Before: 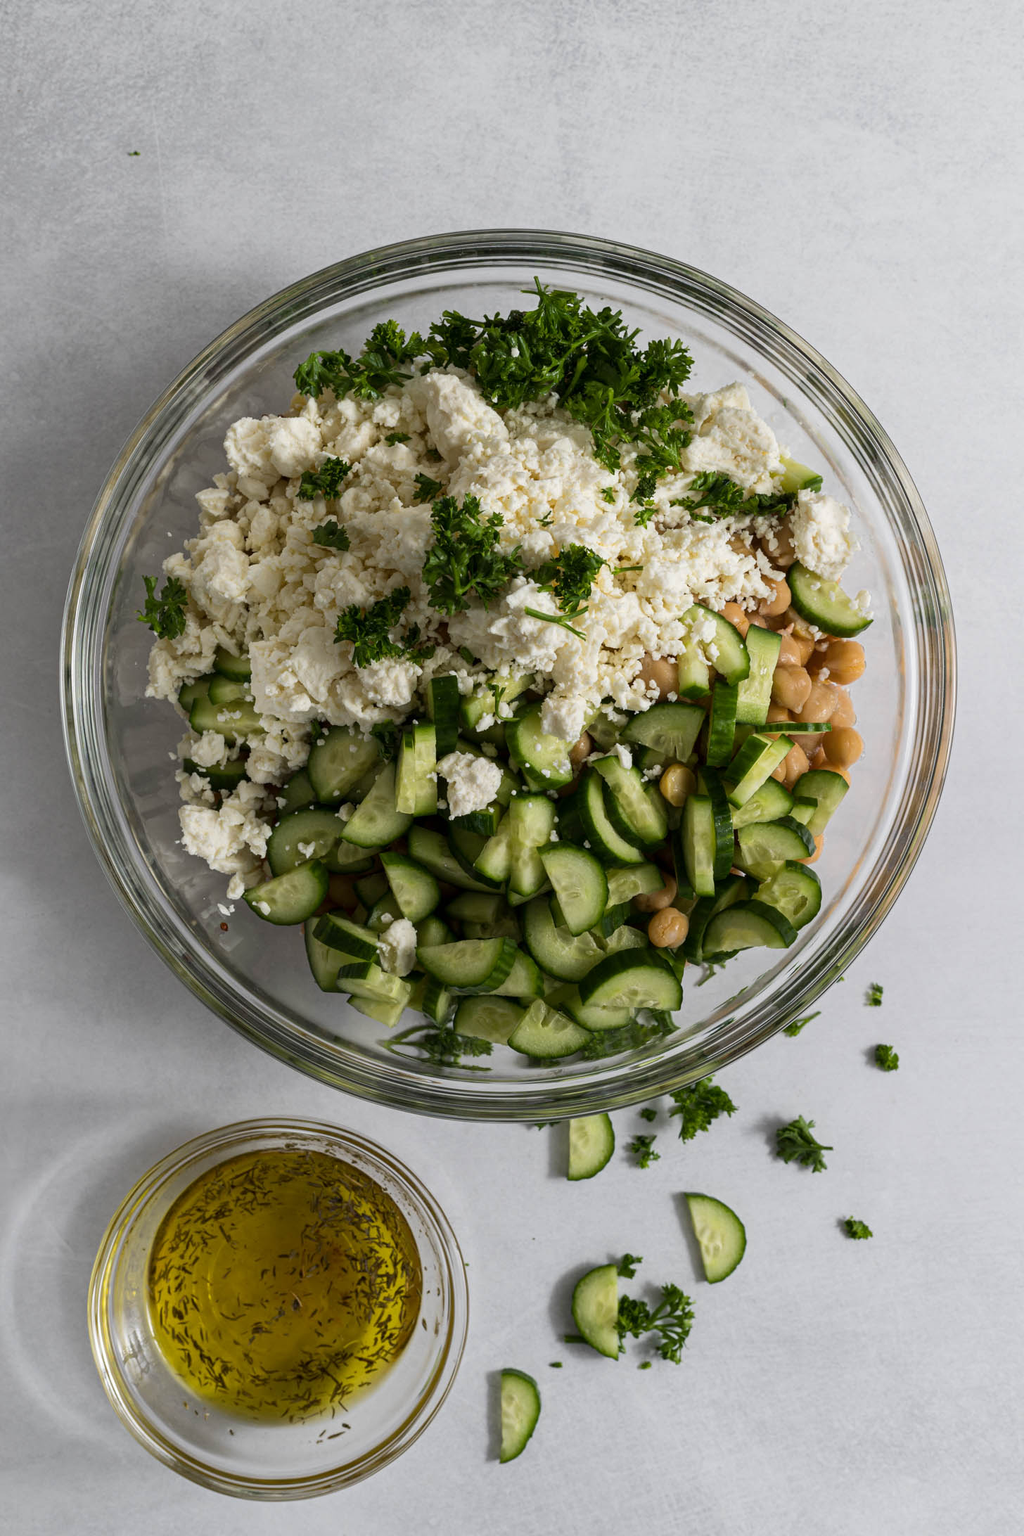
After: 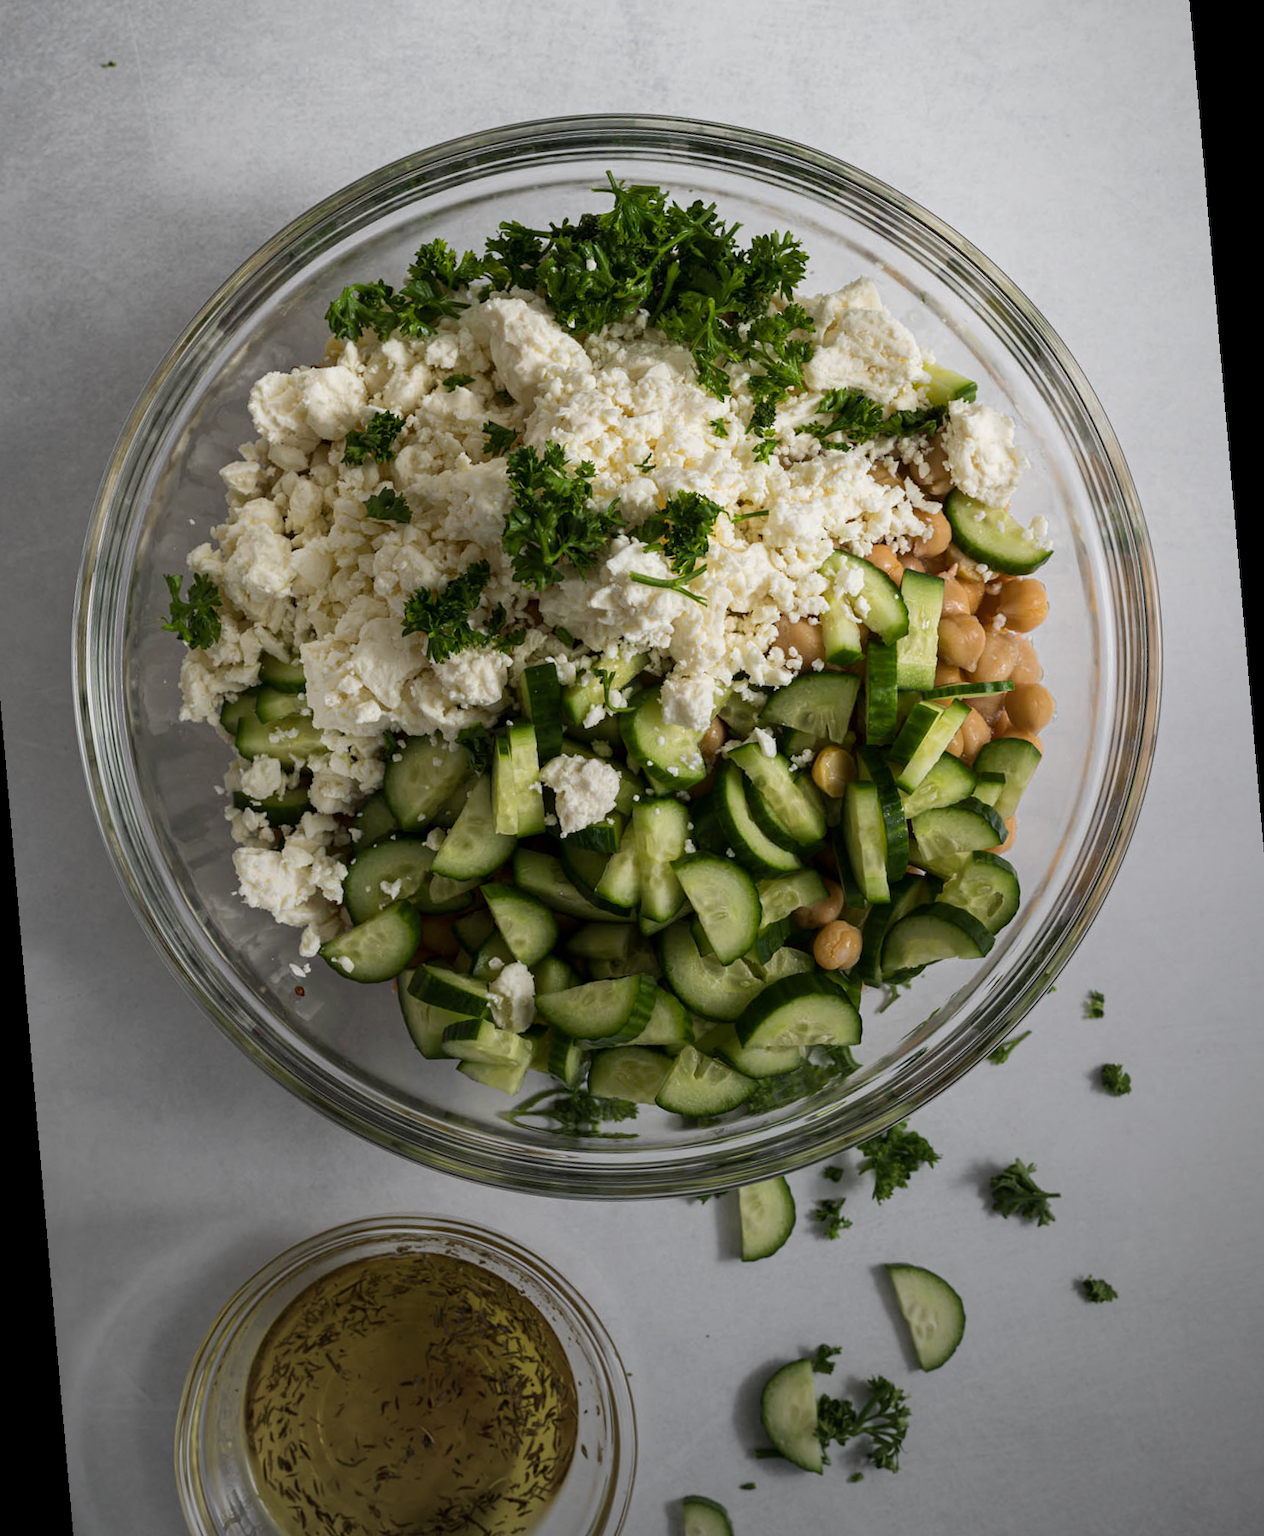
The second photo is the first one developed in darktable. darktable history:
rotate and perspective: rotation -5°, crop left 0.05, crop right 0.952, crop top 0.11, crop bottom 0.89
graduated density: rotation -180°, offset 27.42
vignetting: fall-off start 72.14%, fall-off radius 108.07%, brightness -0.713, saturation -0.488, center (-0.054, -0.359), width/height ratio 0.729
